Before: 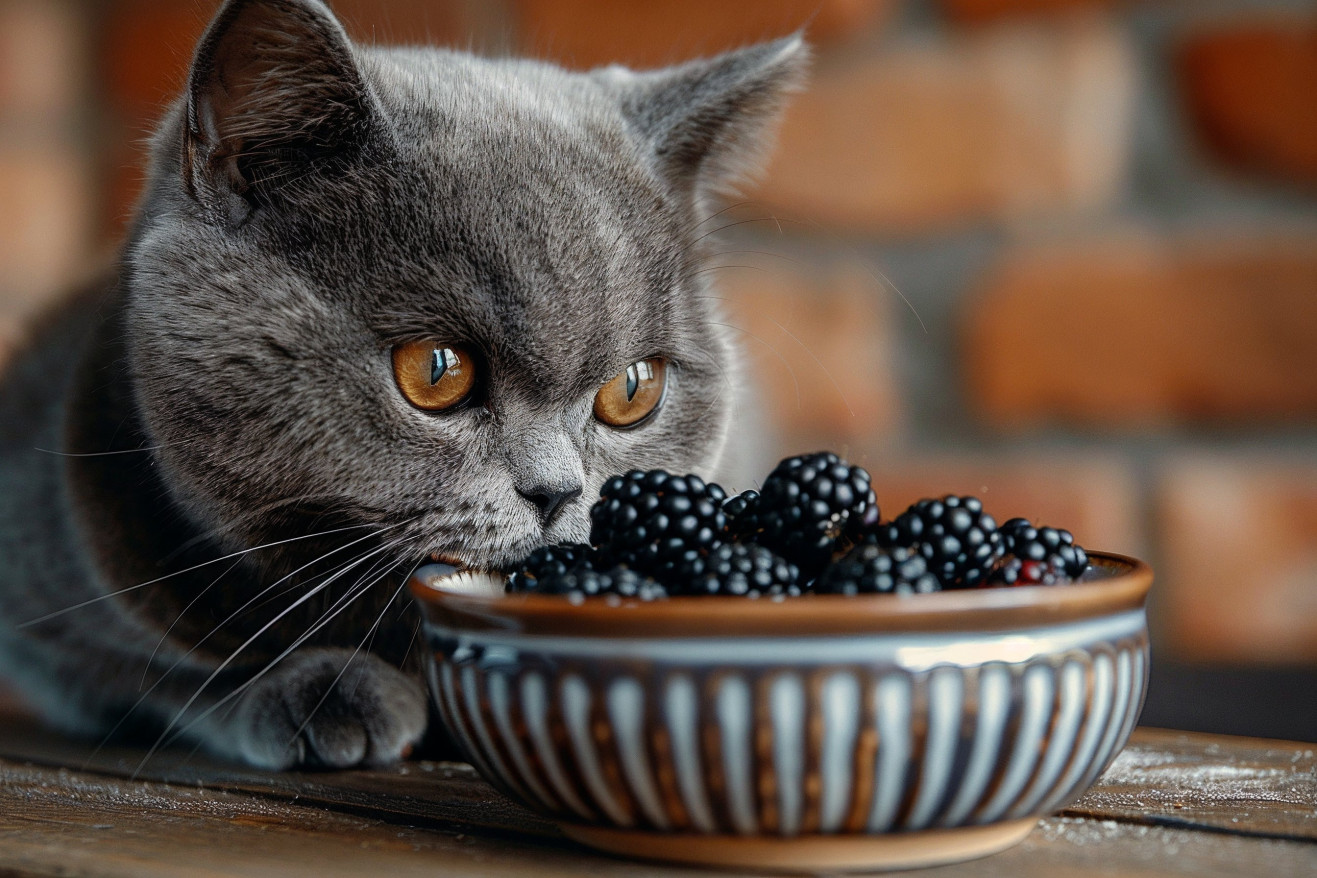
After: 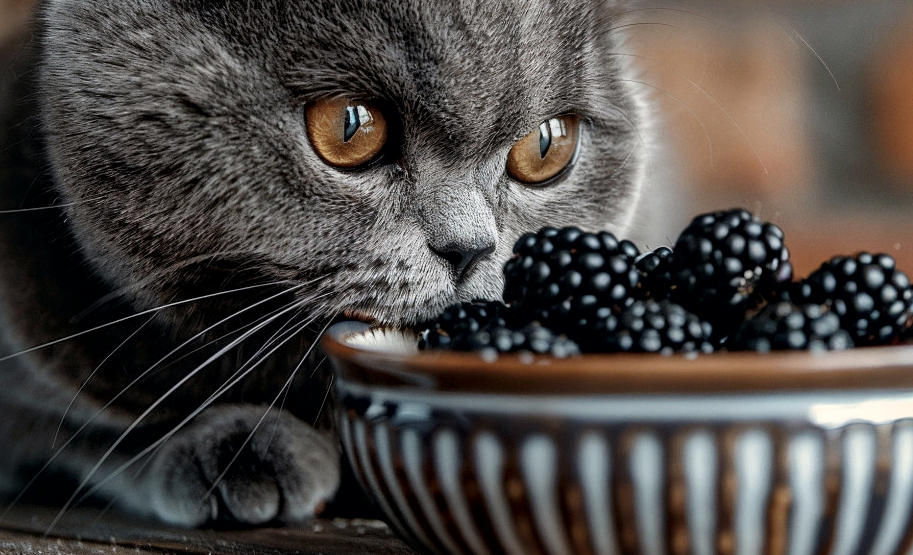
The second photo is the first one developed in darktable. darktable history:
crop: left 6.655%, top 27.77%, right 24%, bottom 8.983%
local contrast: mode bilateral grid, contrast 20, coarseness 21, detail 150%, midtone range 0.2
color correction: highlights b* 0.051, saturation 0.79
